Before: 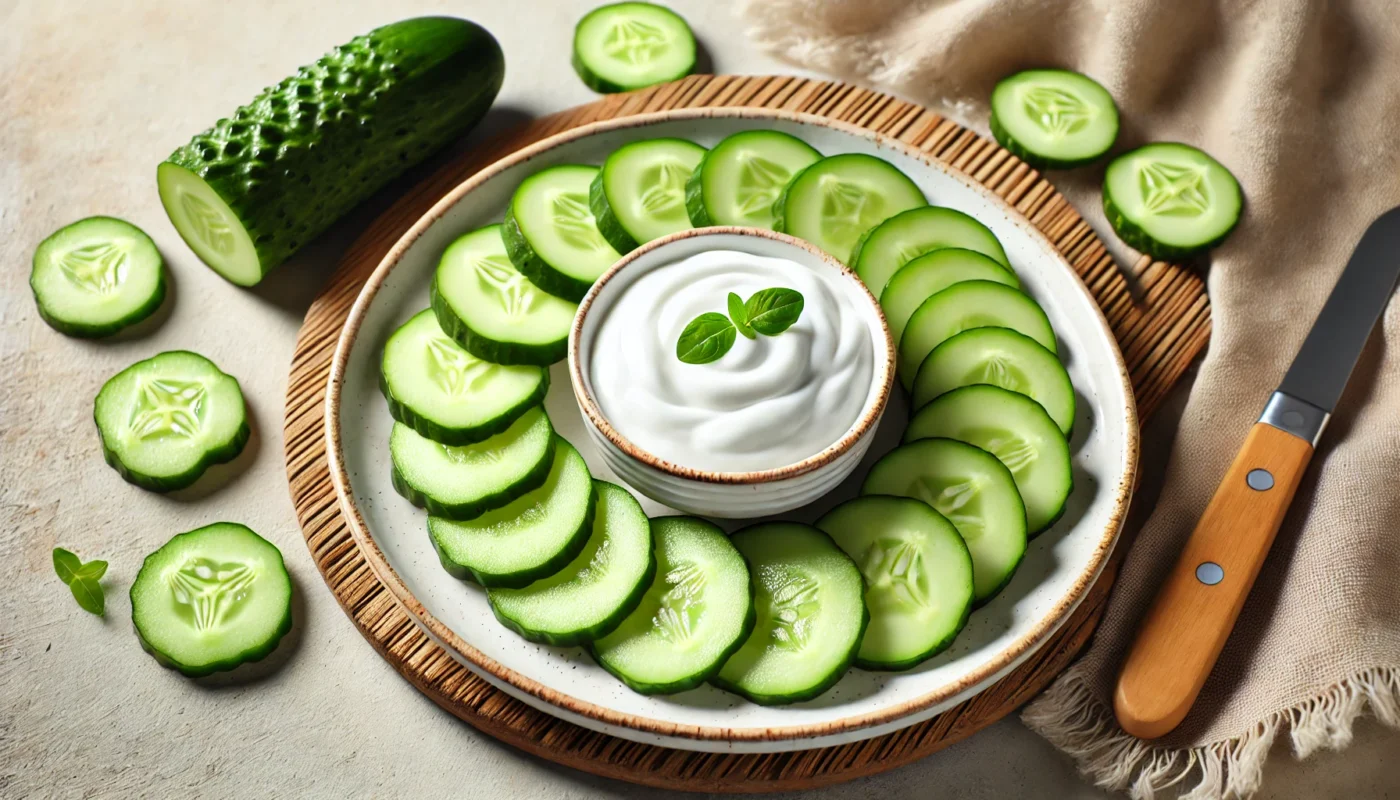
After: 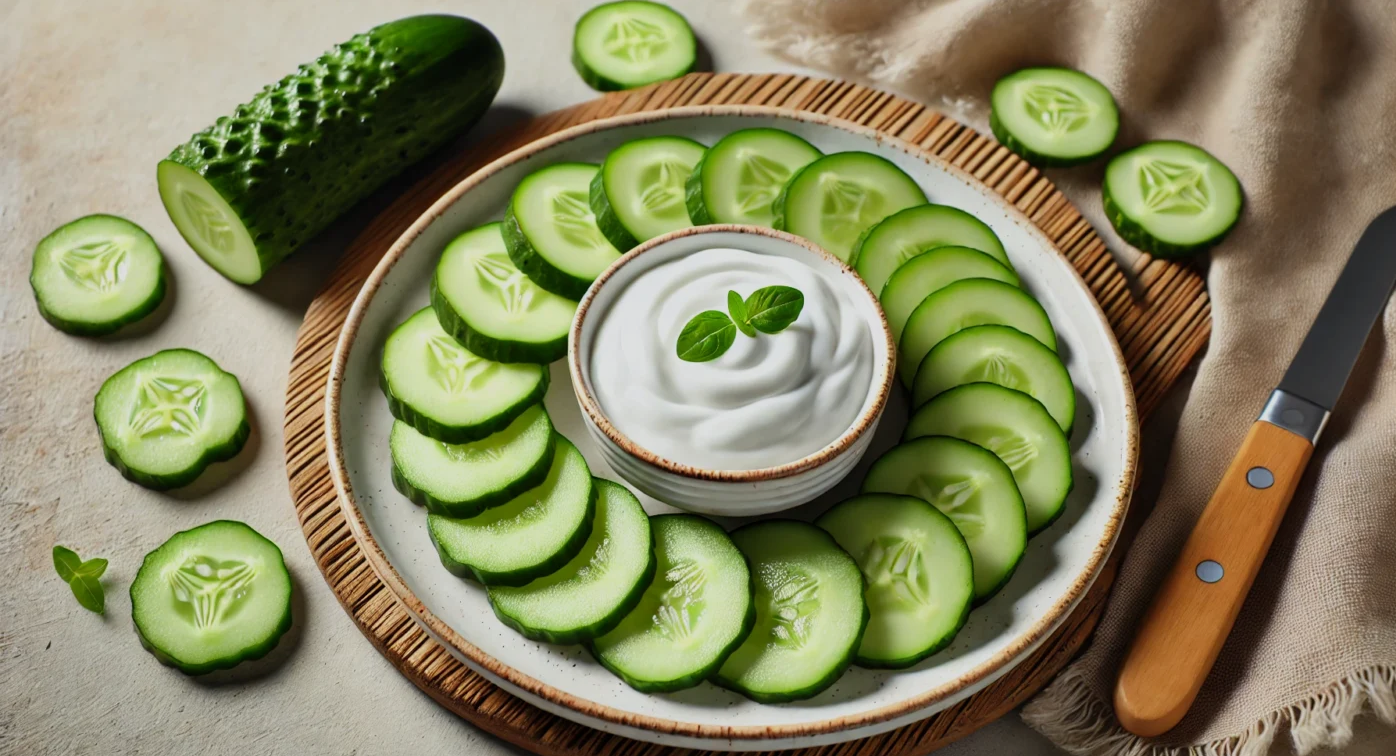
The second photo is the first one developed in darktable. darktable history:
crop: top 0.336%, right 0.262%, bottom 5.068%
exposure: exposure -0.428 EV, compensate highlight preservation false
